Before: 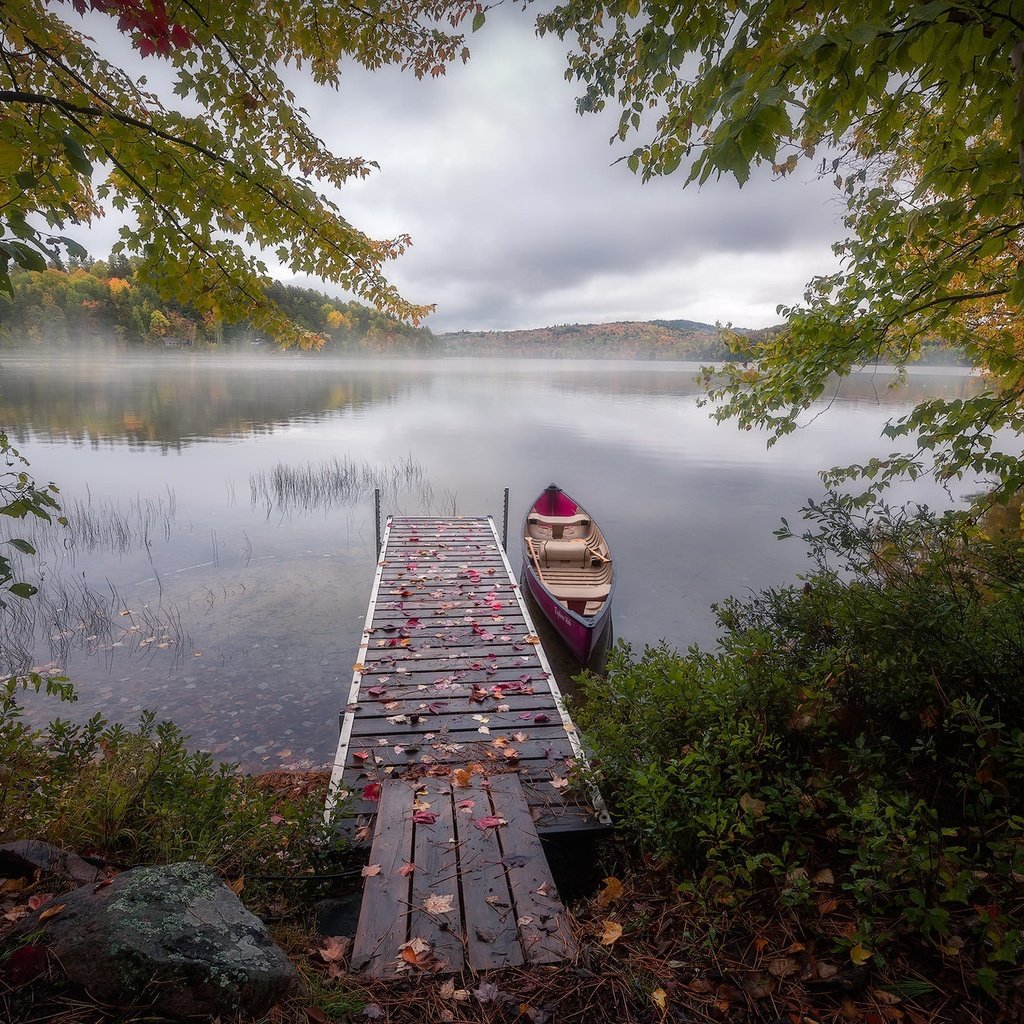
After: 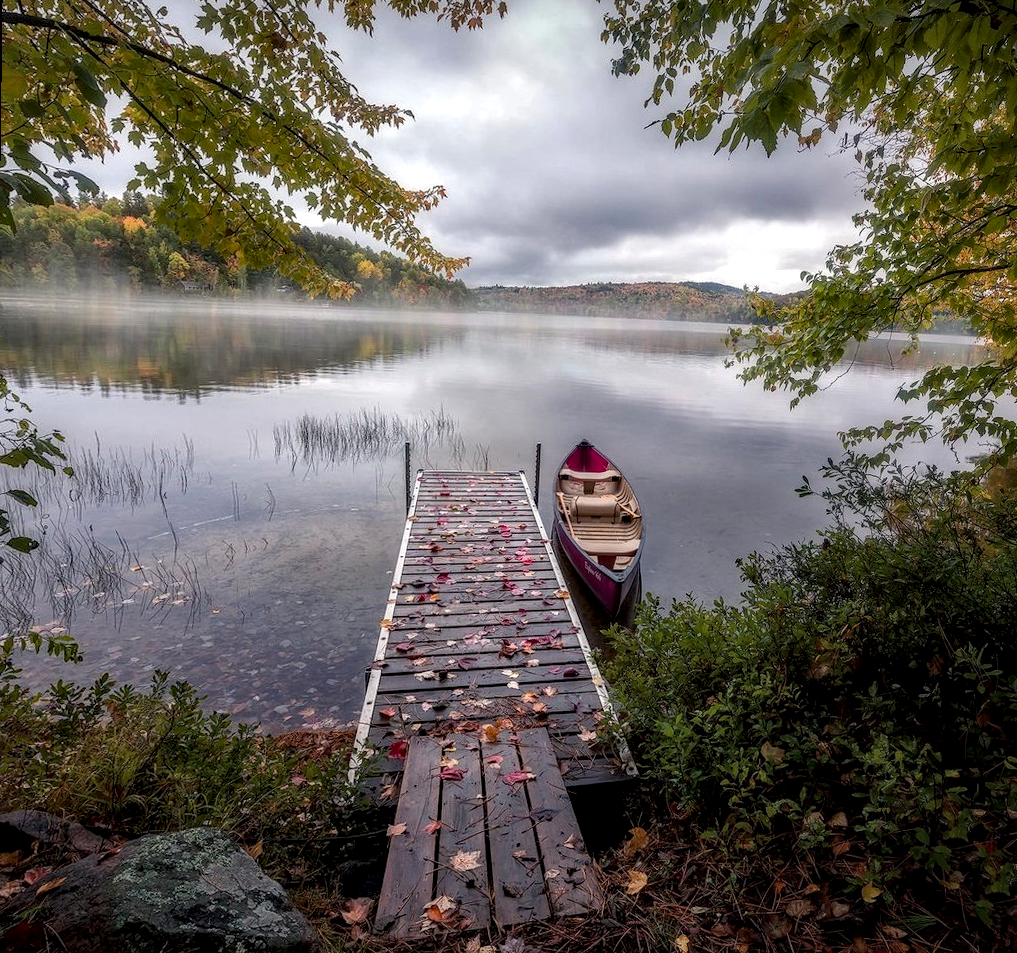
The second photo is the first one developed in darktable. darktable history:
haze removal: strength 0.29, distance 0.25, compatibility mode true, adaptive false
rotate and perspective: rotation 0.679°, lens shift (horizontal) 0.136, crop left 0.009, crop right 0.991, crop top 0.078, crop bottom 0.95
local contrast: highlights 25%, detail 150%
